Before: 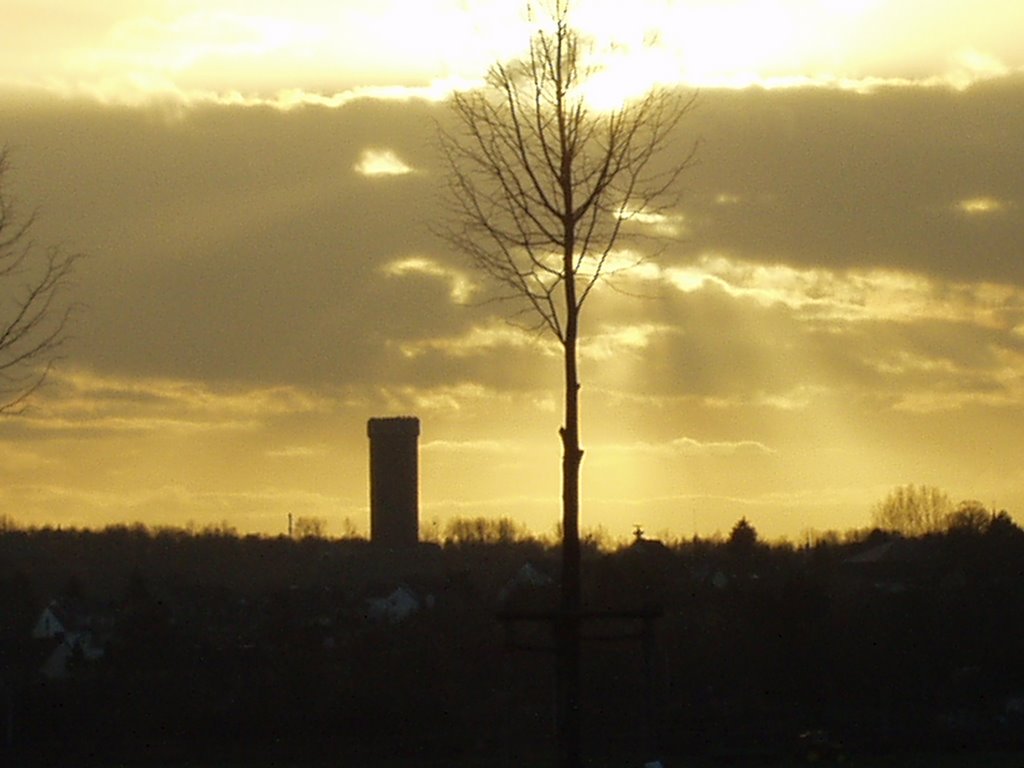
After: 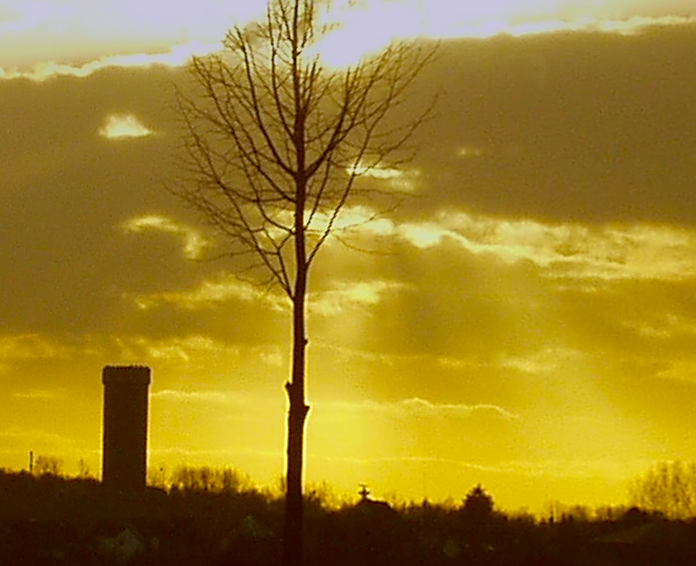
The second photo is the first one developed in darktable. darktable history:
sharpen: on, module defaults
crop: left 18.479%, right 12.2%, bottom 13.971%
color correction: highlights a* -5.3, highlights b* 9.8, shadows a* 9.8, shadows b* 24.26
exposure: exposure 0.014 EV, compensate highlight preservation false
rotate and perspective: rotation 1.69°, lens shift (vertical) -0.023, lens shift (horizontal) -0.291, crop left 0.025, crop right 0.988, crop top 0.092, crop bottom 0.842
color balance rgb: perceptual saturation grading › global saturation 20%, global vibrance 20%
graduated density: hue 238.83°, saturation 50%
